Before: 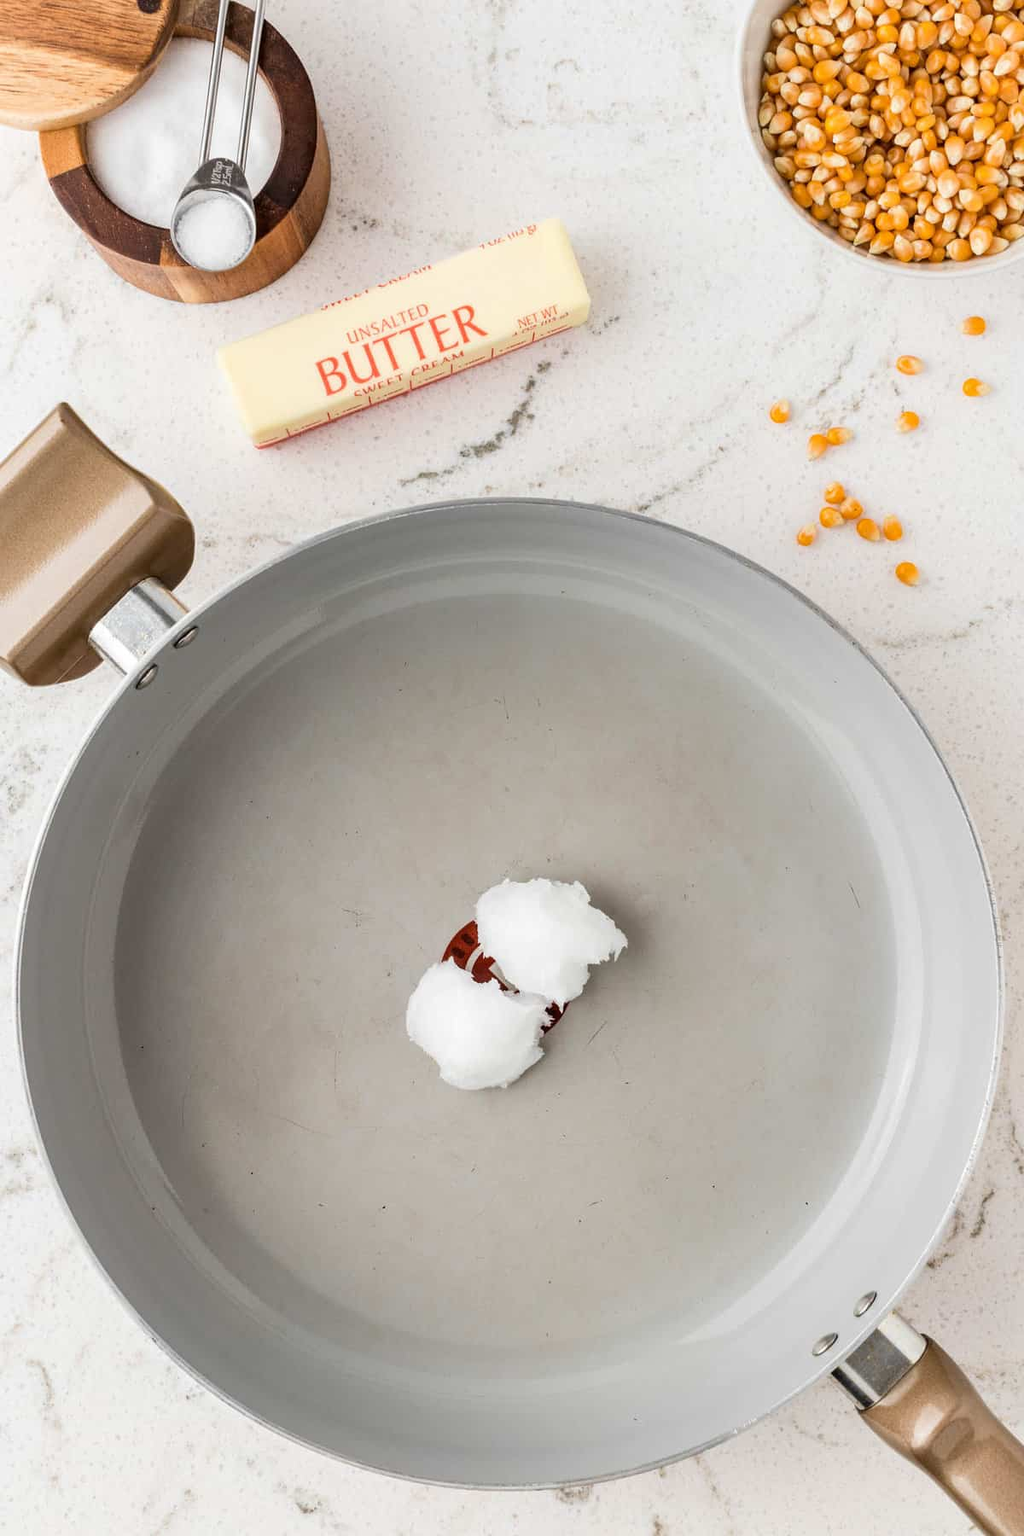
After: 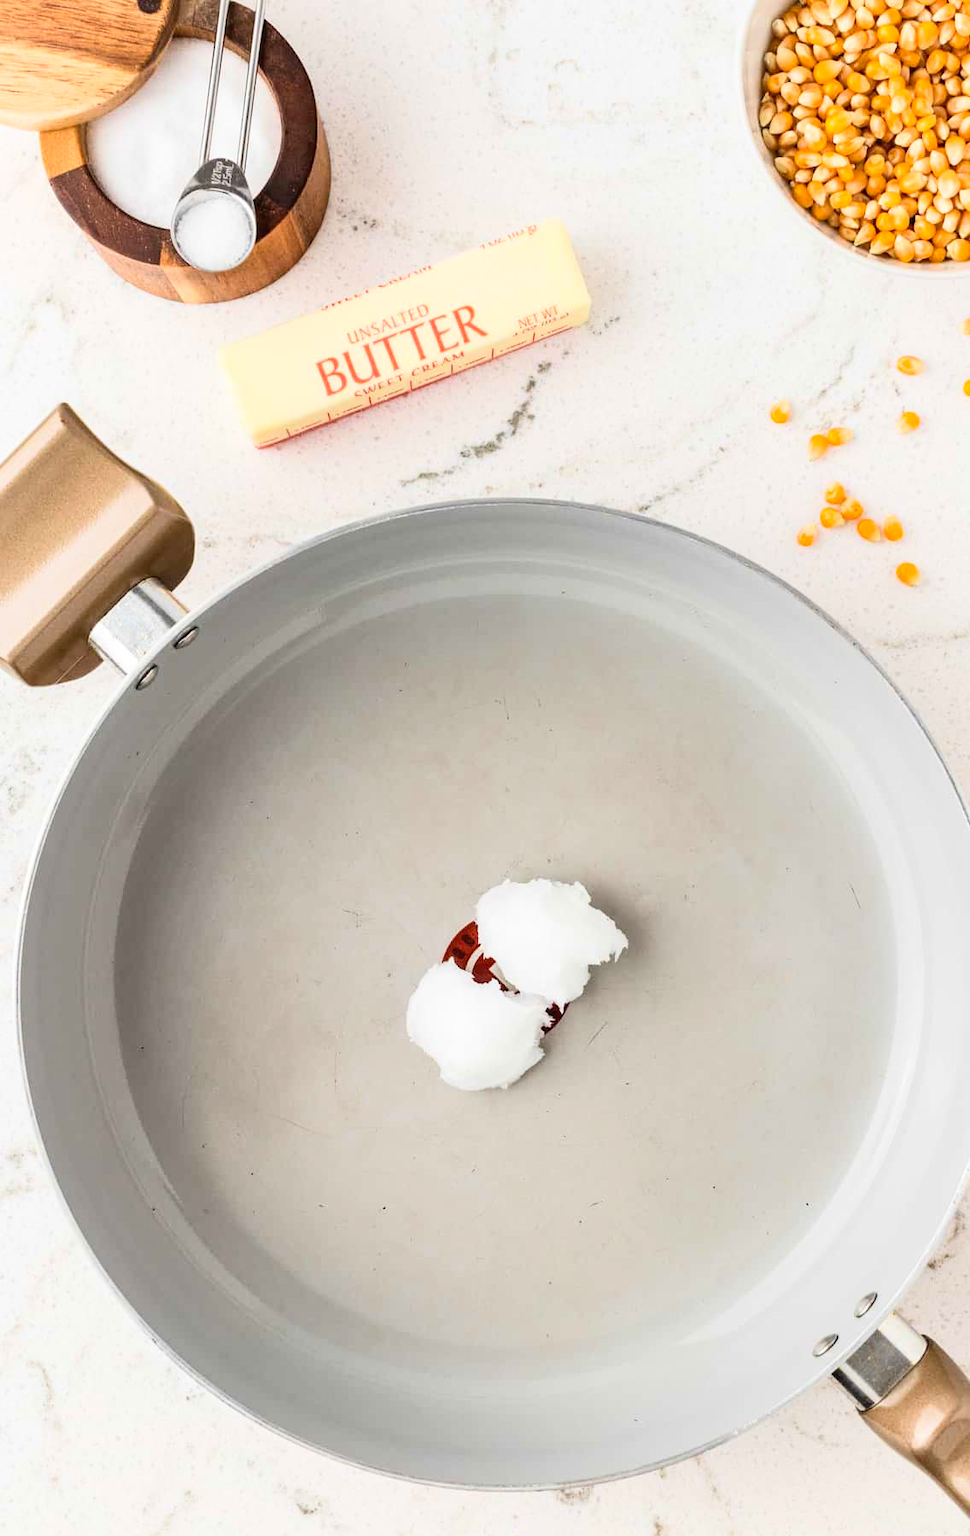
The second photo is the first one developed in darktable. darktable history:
crop and rotate: right 5.226%
color calibration: illuminant same as pipeline (D50), adaptation XYZ, x 0.346, y 0.358, temperature 5009.23 K
contrast brightness saturation: contrast 0.2, brightness 0.163, saturation 0.222
